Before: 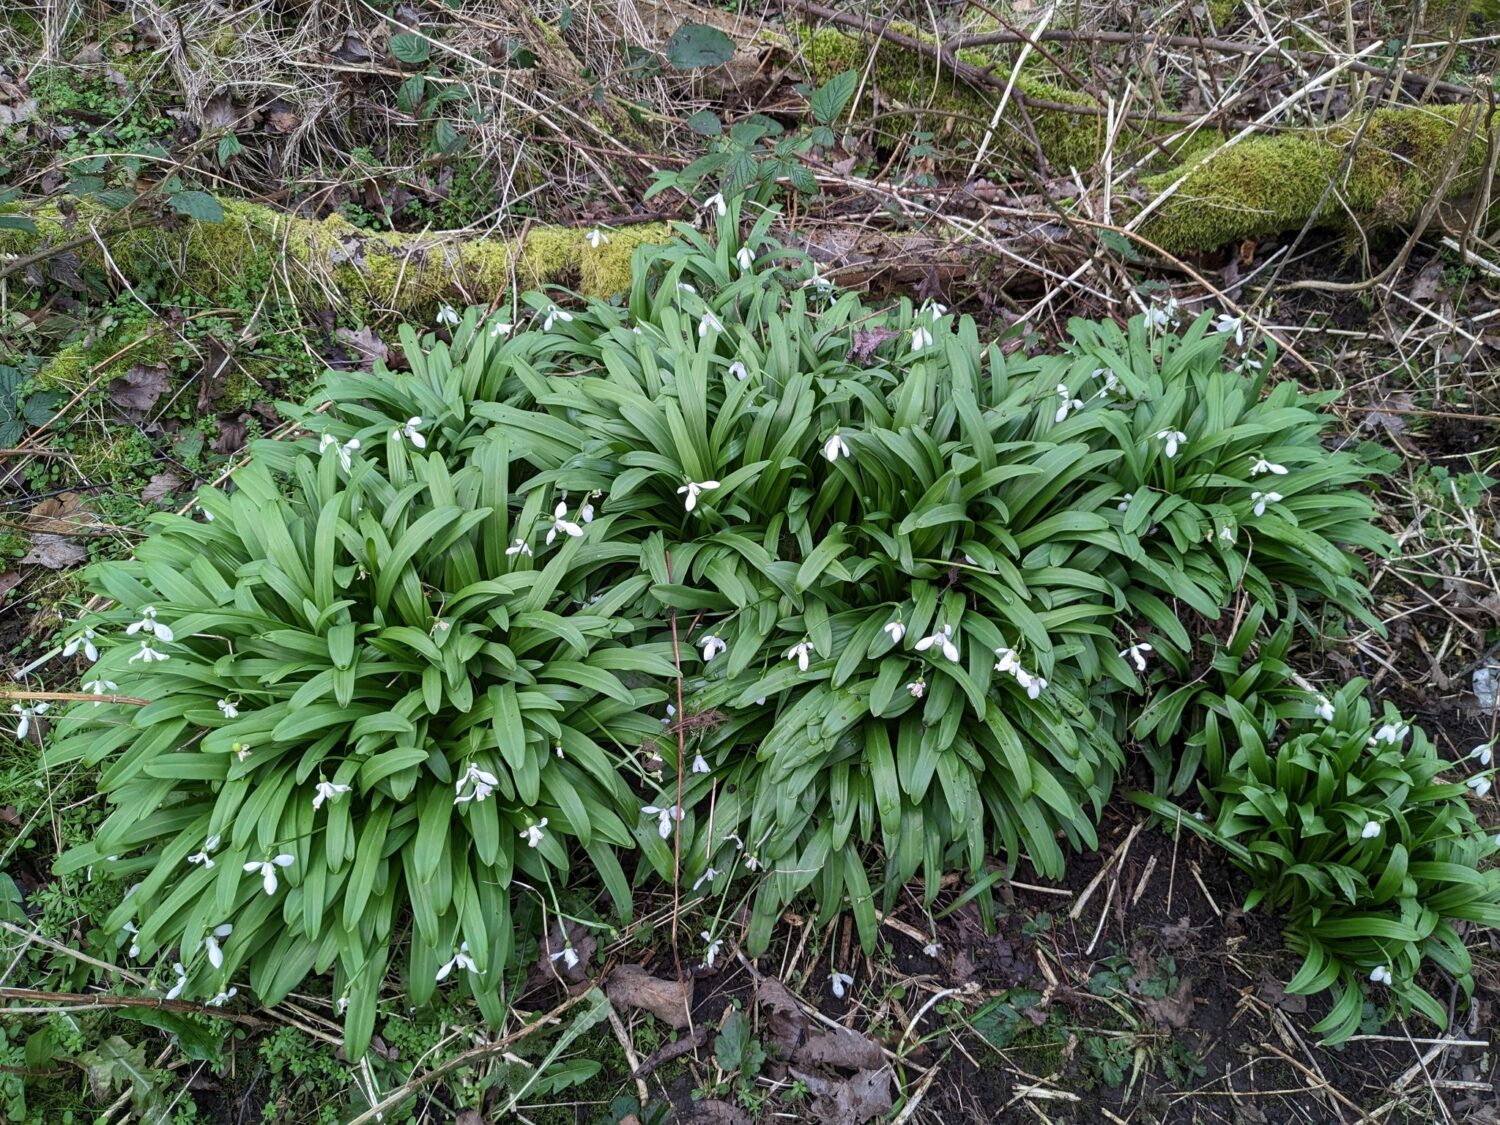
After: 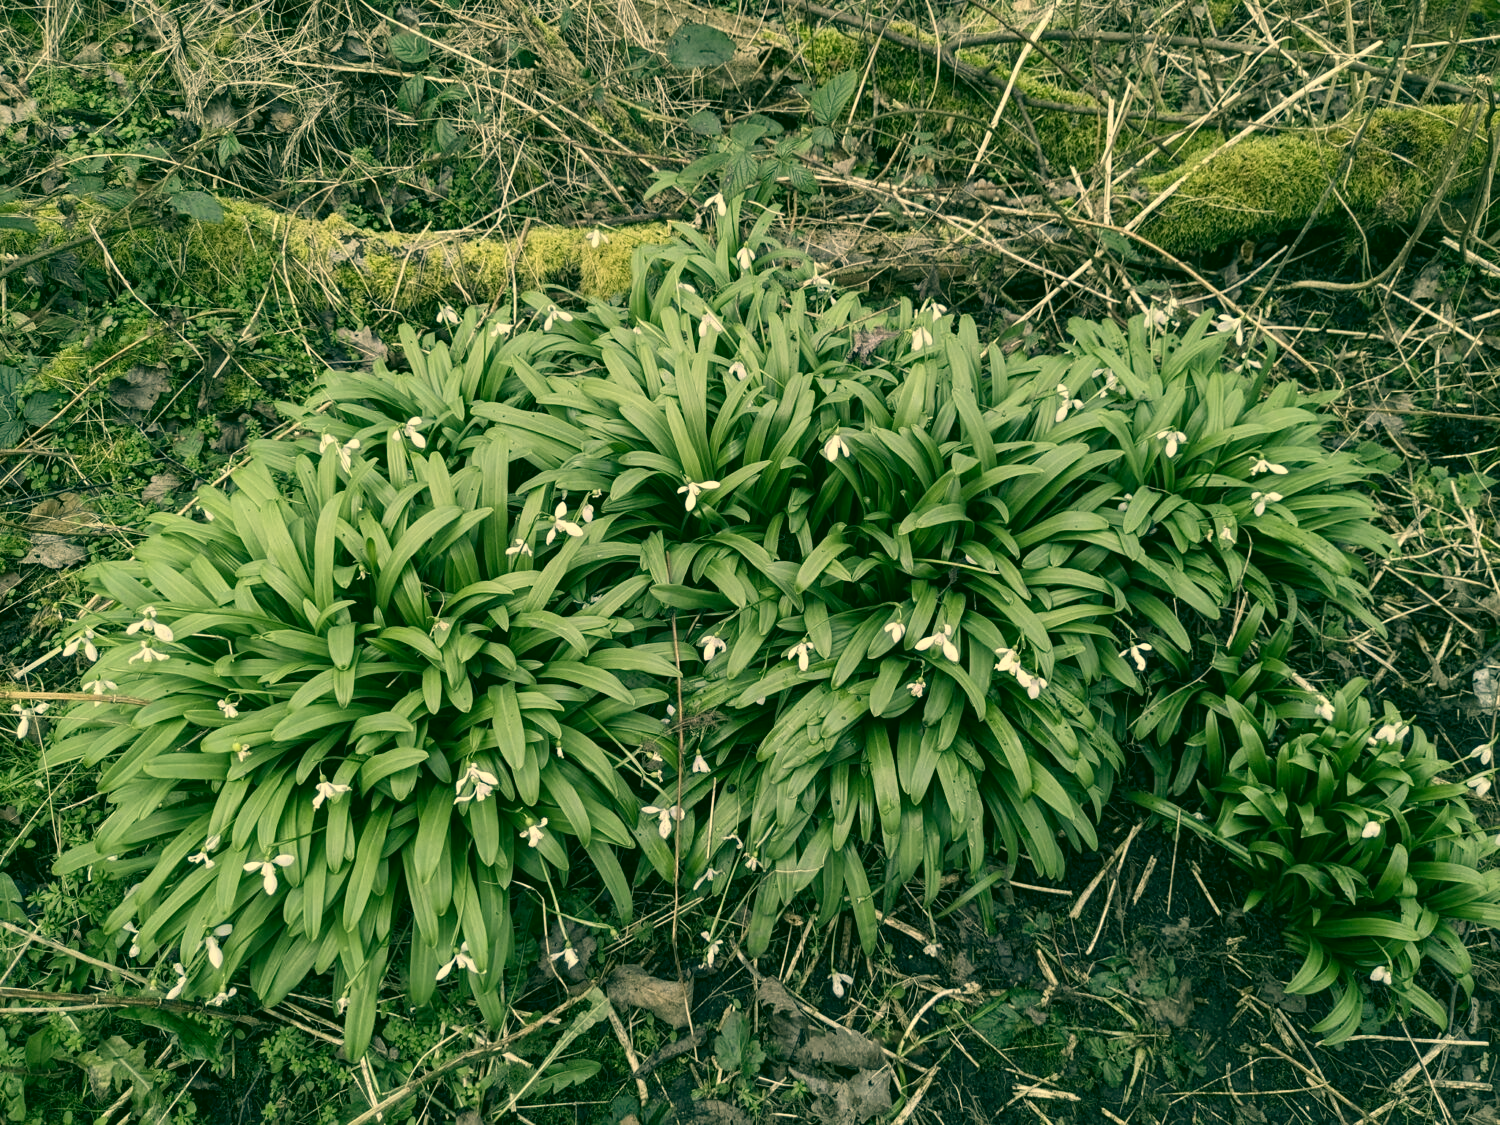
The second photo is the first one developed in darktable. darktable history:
contrast brightness saturation: contrast 0.1, saturation -0.36
color correction: highlights a* 5.62, highlights b* 33.57, shadows a* -25.86, shadows b* 4.02
